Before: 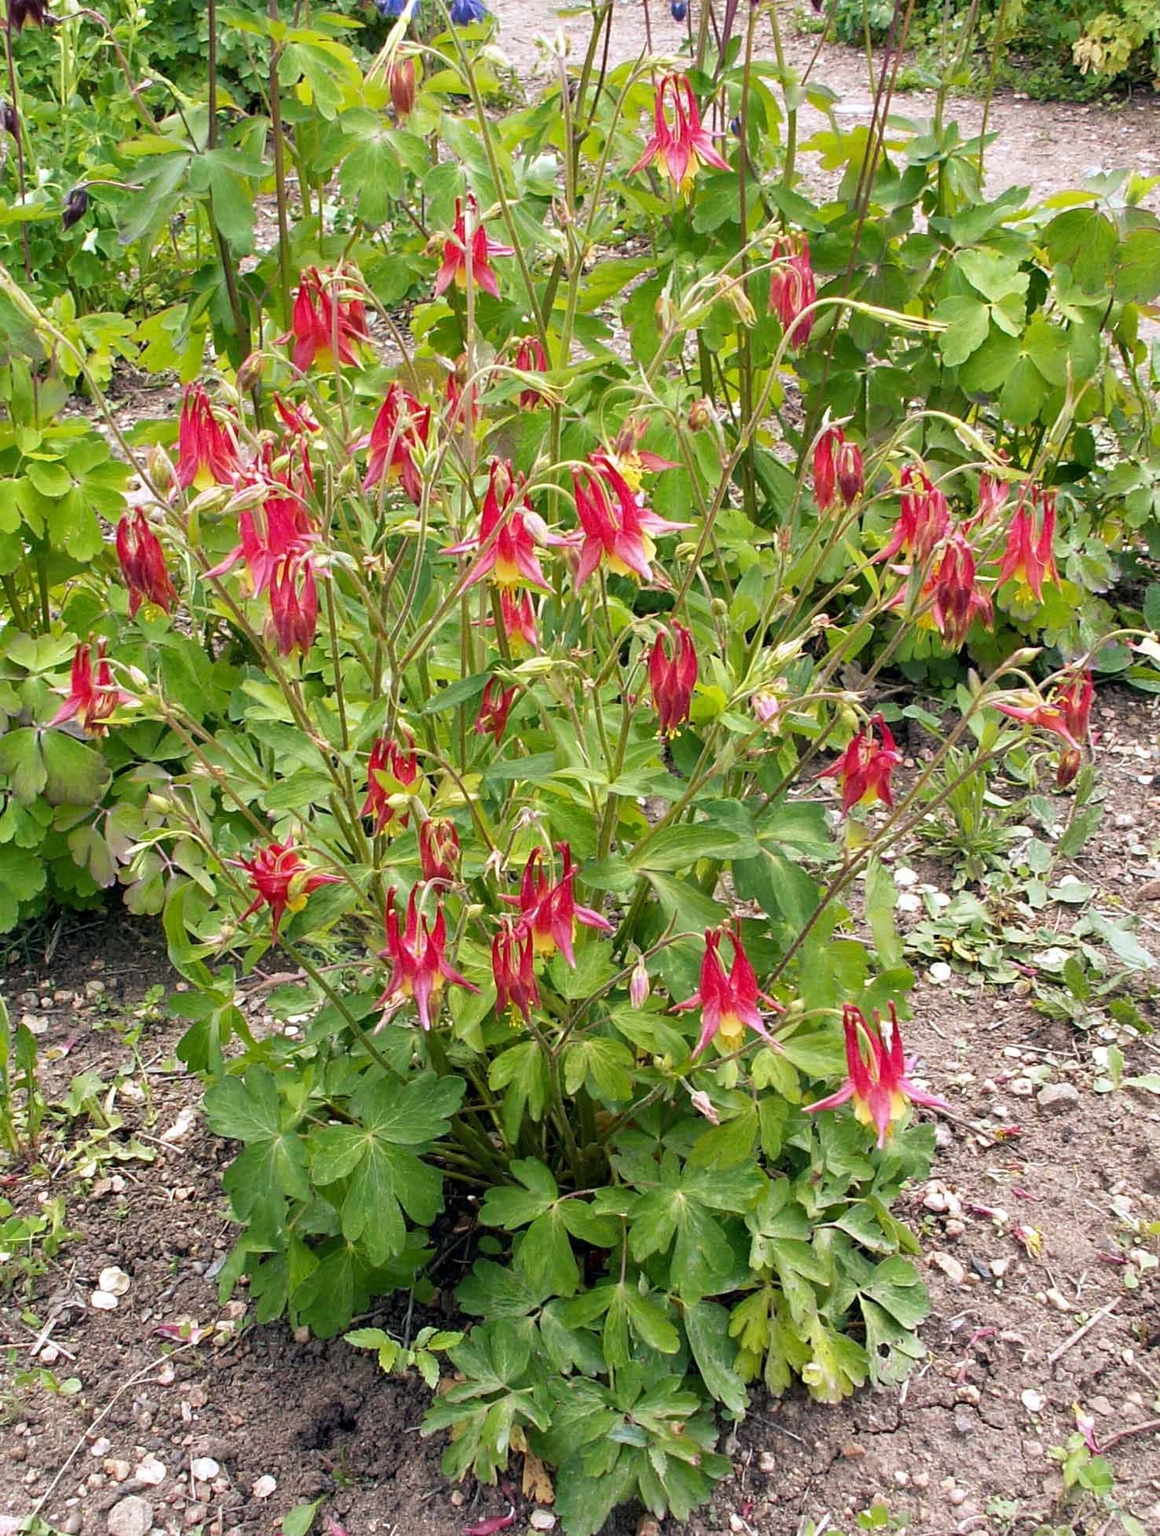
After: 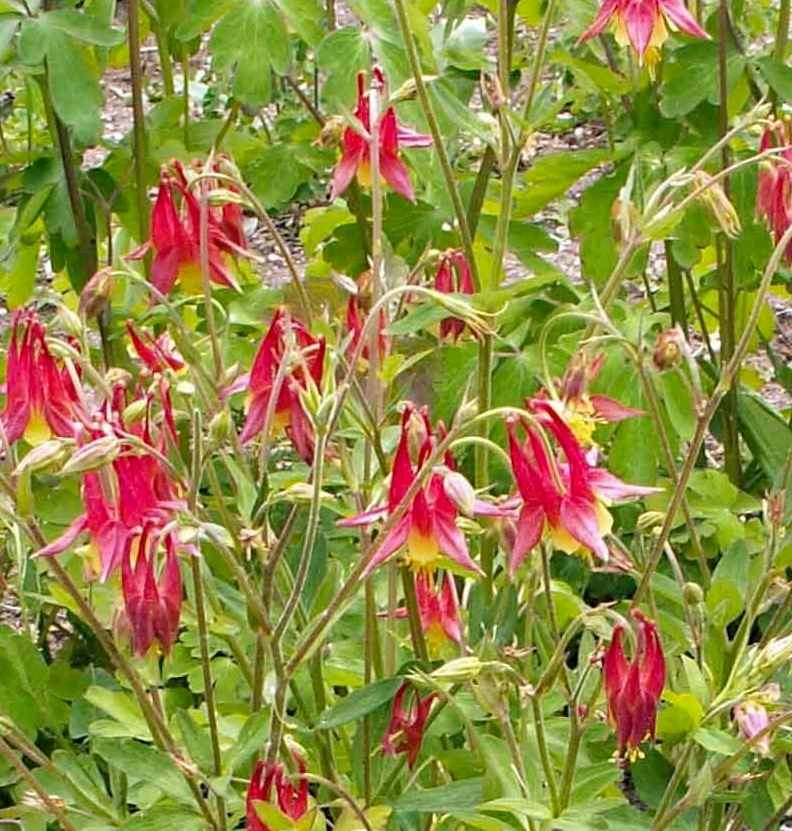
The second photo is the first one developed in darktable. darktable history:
crop: left 15.077%, top 9.2%, right 31.227%, bottom 48.248%
haze removal: adaptive false
